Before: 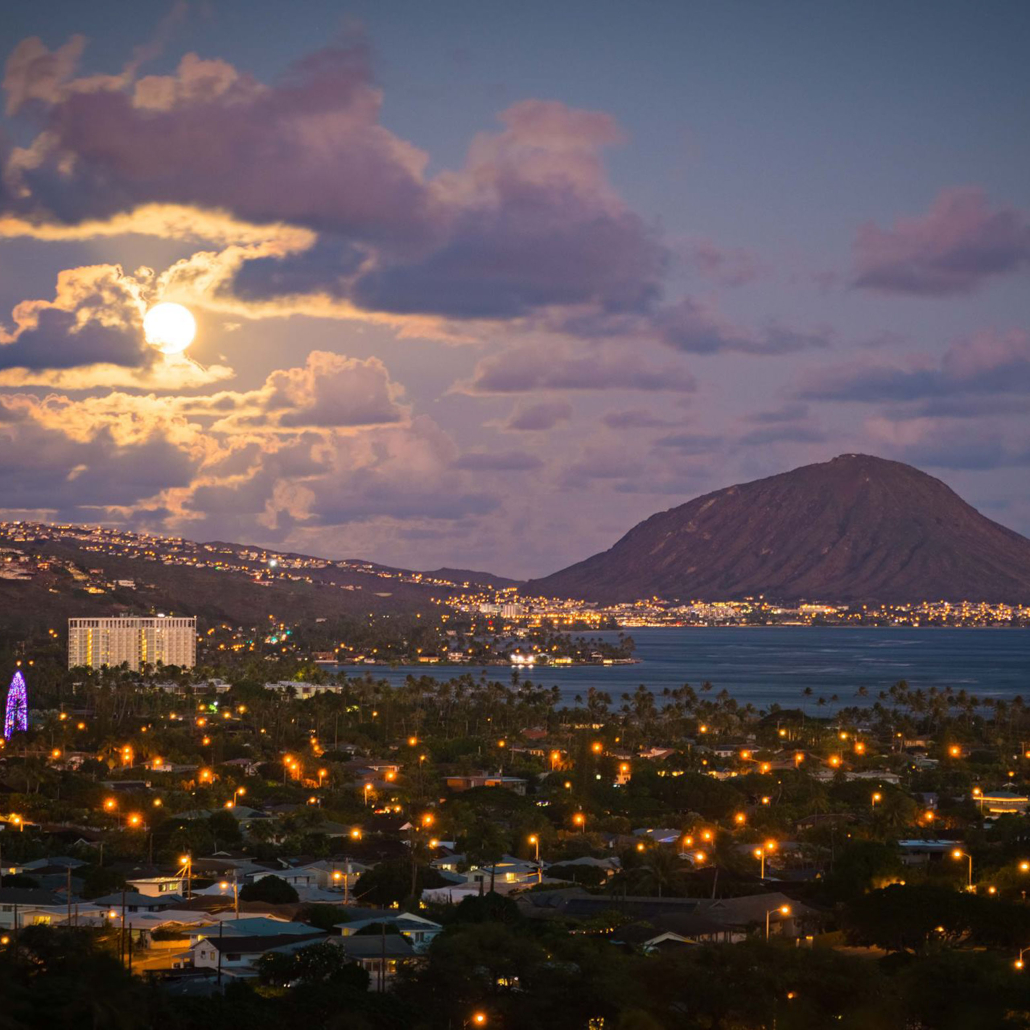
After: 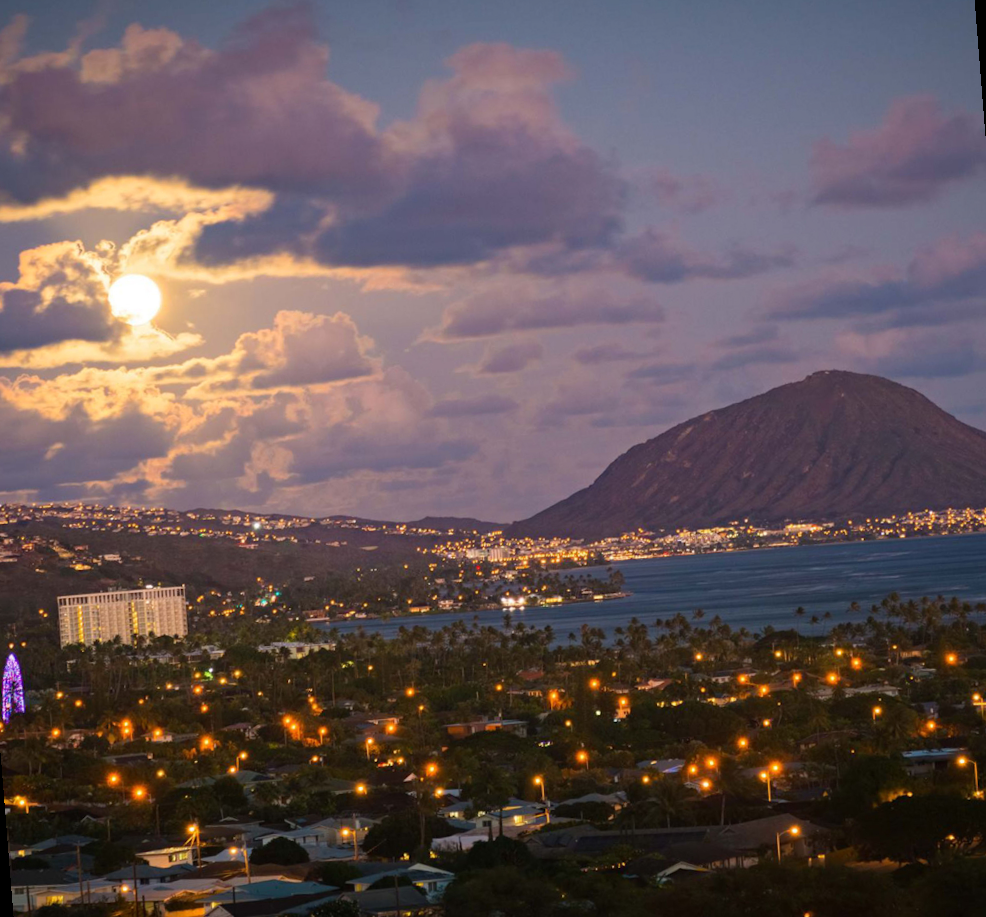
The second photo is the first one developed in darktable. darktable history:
rotate and perspective: rotation -4.57°, crop left 0.054, crop right 0.944, crop top 0.087, crop bottom 0.914
tone equalizer: on, module defaults
